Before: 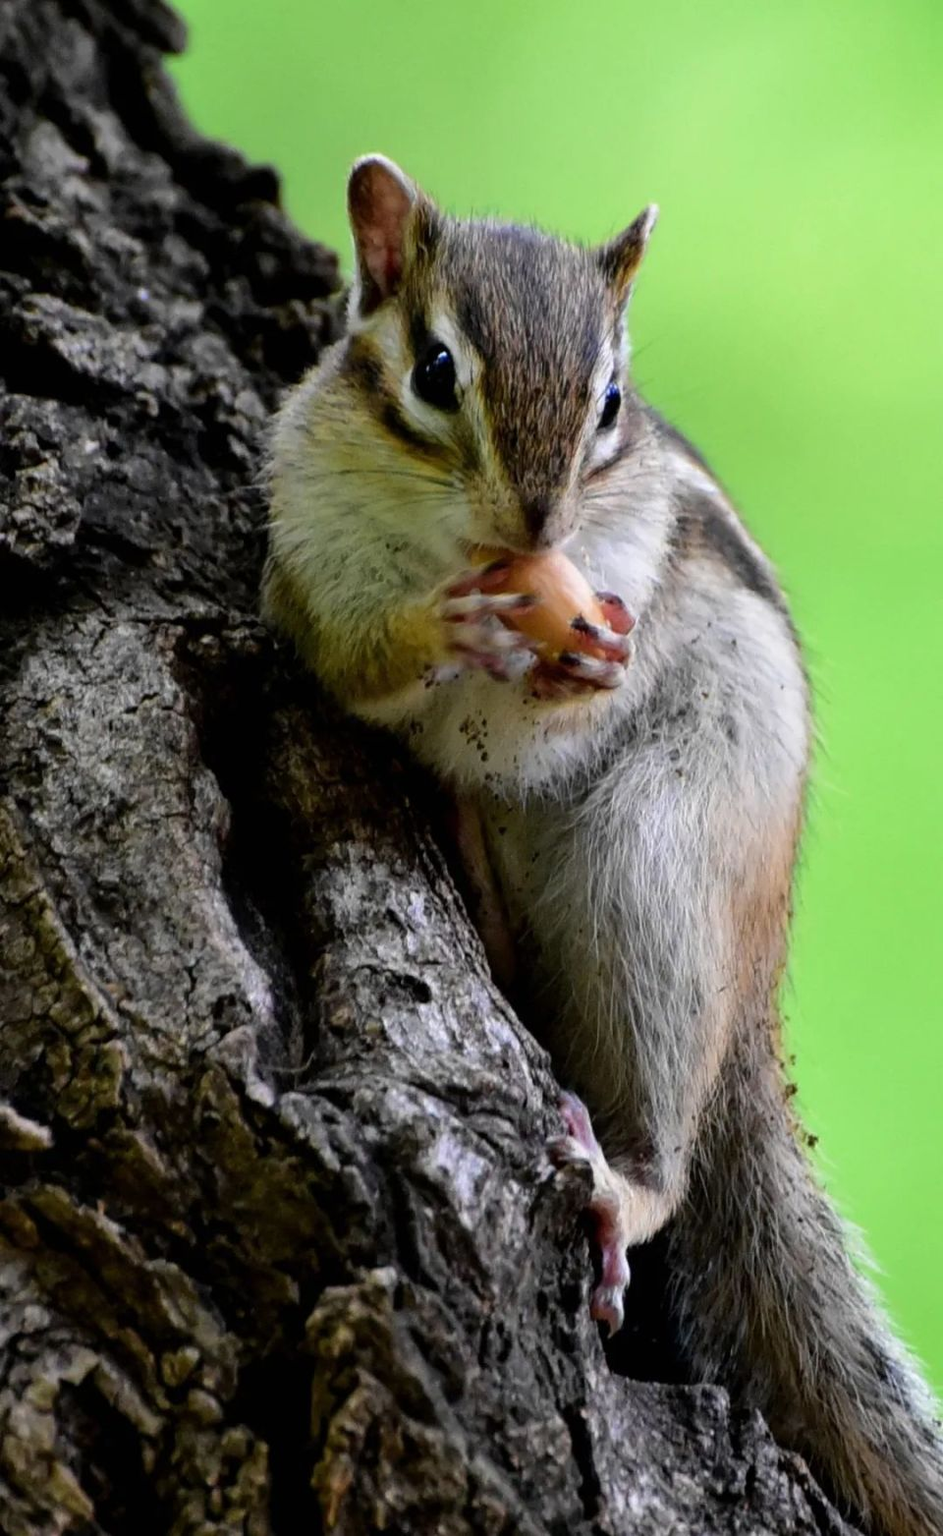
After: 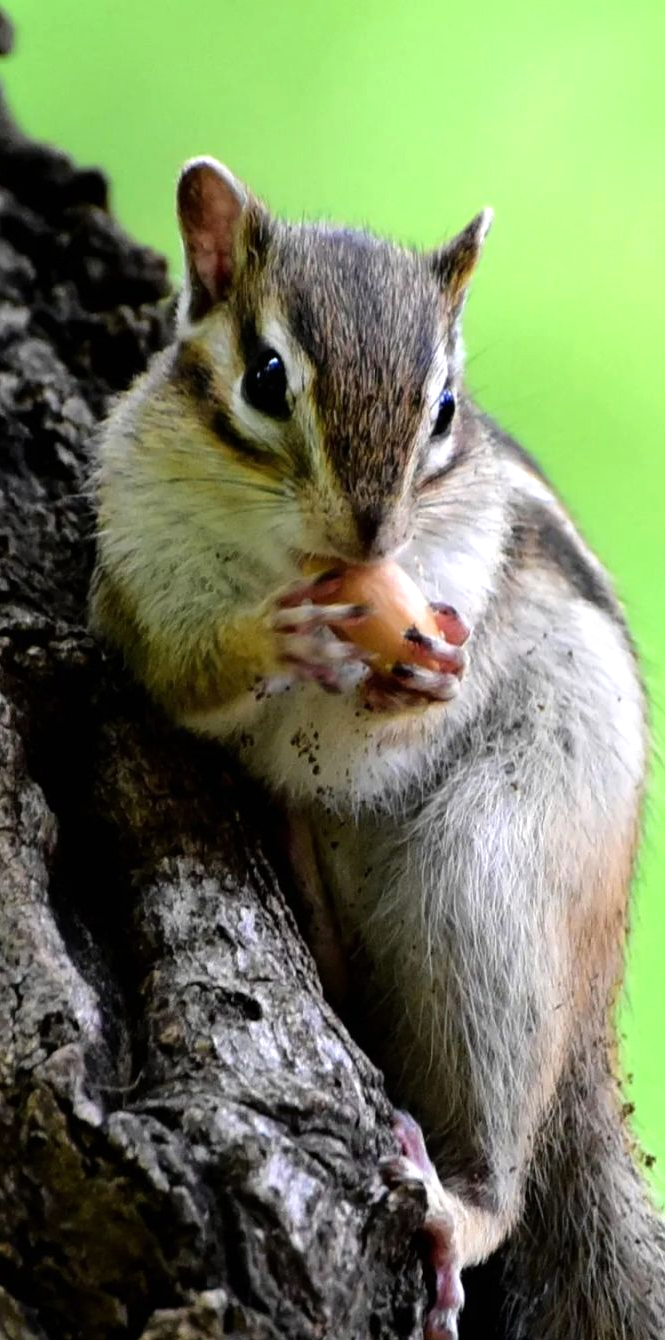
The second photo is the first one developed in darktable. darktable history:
crop: left 18.502%, right 12.191%, bottom 14.205%
tone equalizer: -8 EV -0.396 EV, -7 EV -0.363 EV, -6 EV -0.3 EV, -5 EV -0.257 EV, -3 EV 0.206 EV, -2 EV 0.307 EV, -1 EV 0.366 EV, +0 EV 0.424 EV
